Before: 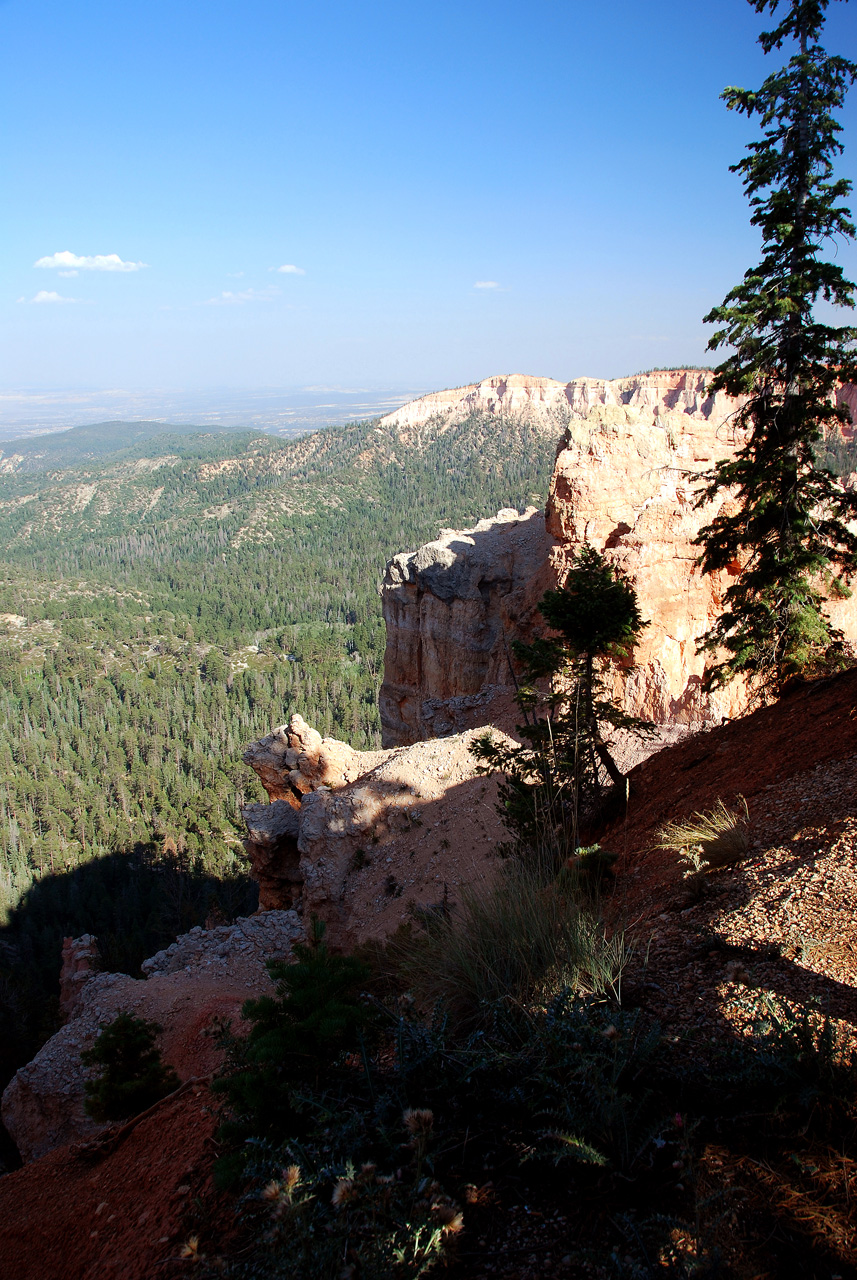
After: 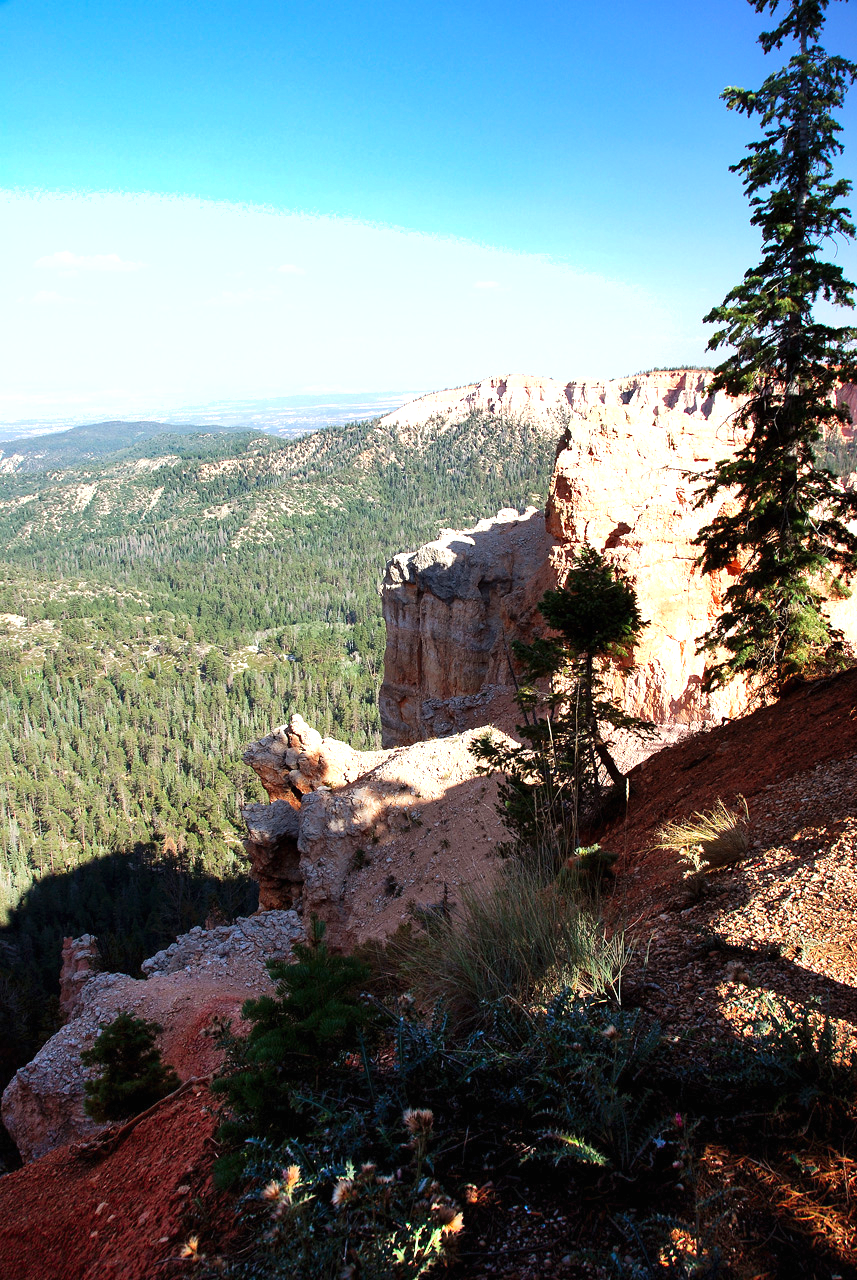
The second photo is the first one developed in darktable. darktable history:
exposure: black level correction 0, exposure 0.697 EV, compensate highlight preservation false
shadows and highlights: low approximation 0.01, soften with gaussian
